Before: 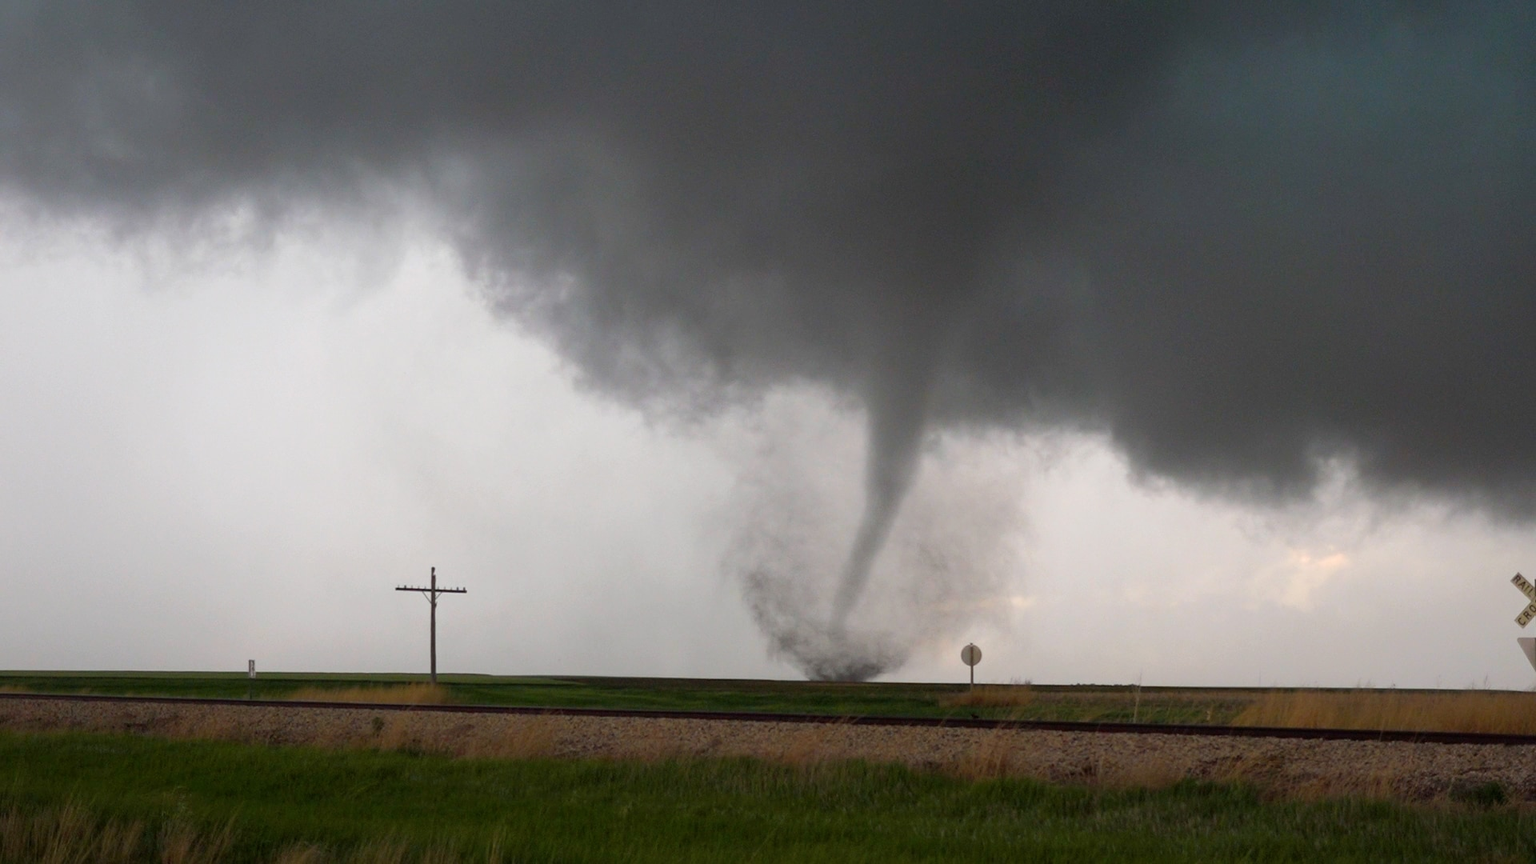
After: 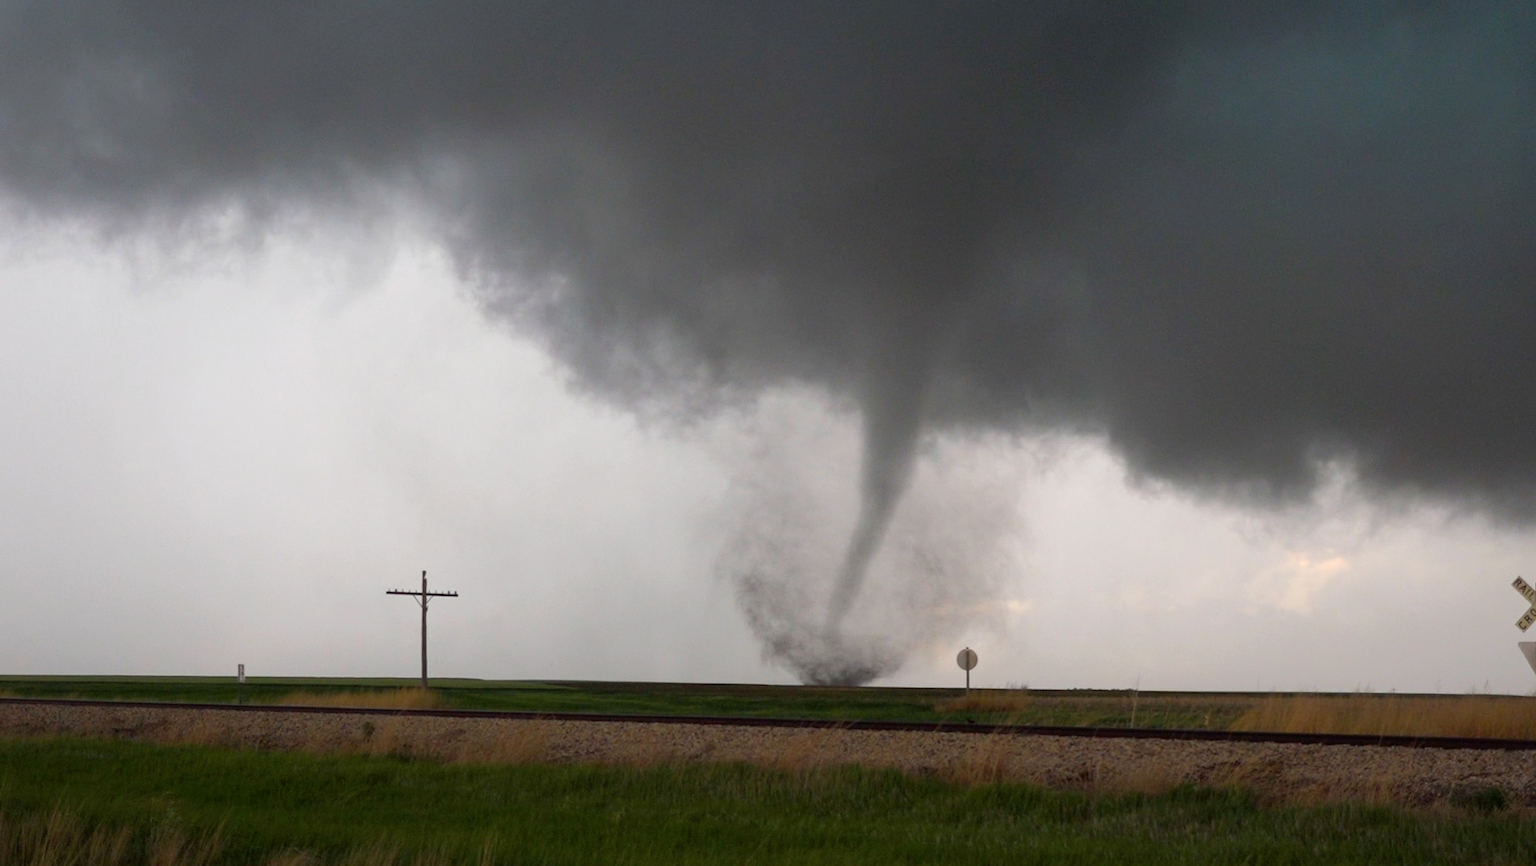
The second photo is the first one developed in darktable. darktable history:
crop and rotate: left 0.841%, top 0.312%, bottom 0.251%
